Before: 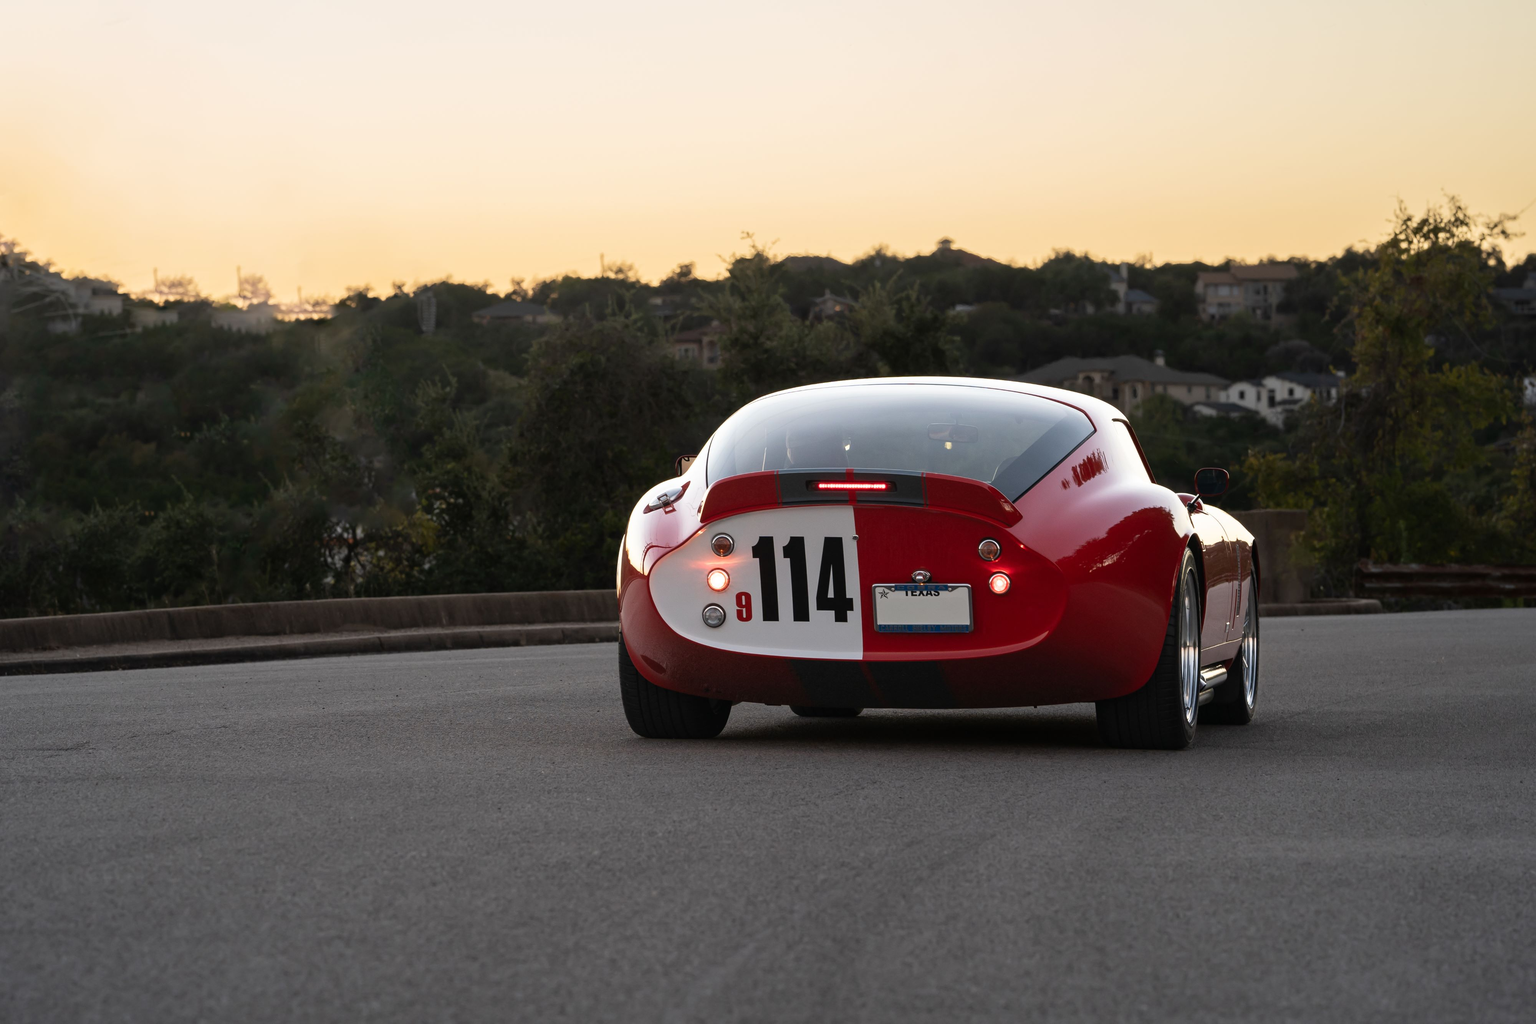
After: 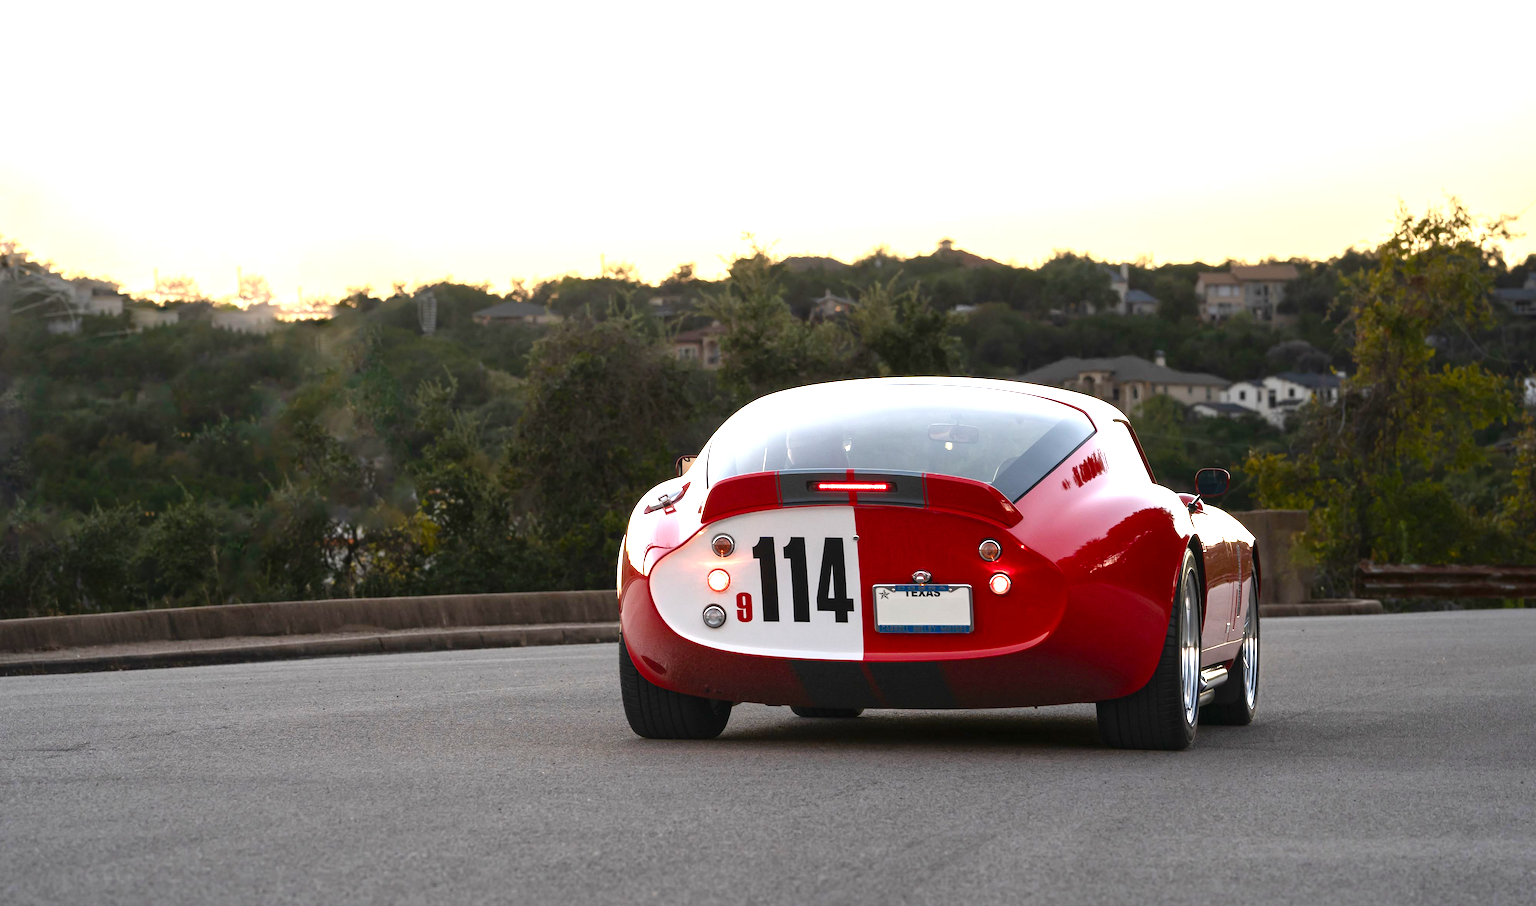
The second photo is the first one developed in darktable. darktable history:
crop and rotate: top 0%, bottom 11.49%
color balance rgb: perceptual saturation grading › global saturation 20%, perceptual saturation grading › highlights -25%, perceptual saturation grading › shadows 25%
exposure: black level correction 0, exposure 1.1 EV, compensate exposure bias true, compensate highlight preservation false
local contrast: mode bilateral grid, contrast 10, coarseness 25, detail 110%, midtone range 0.2
